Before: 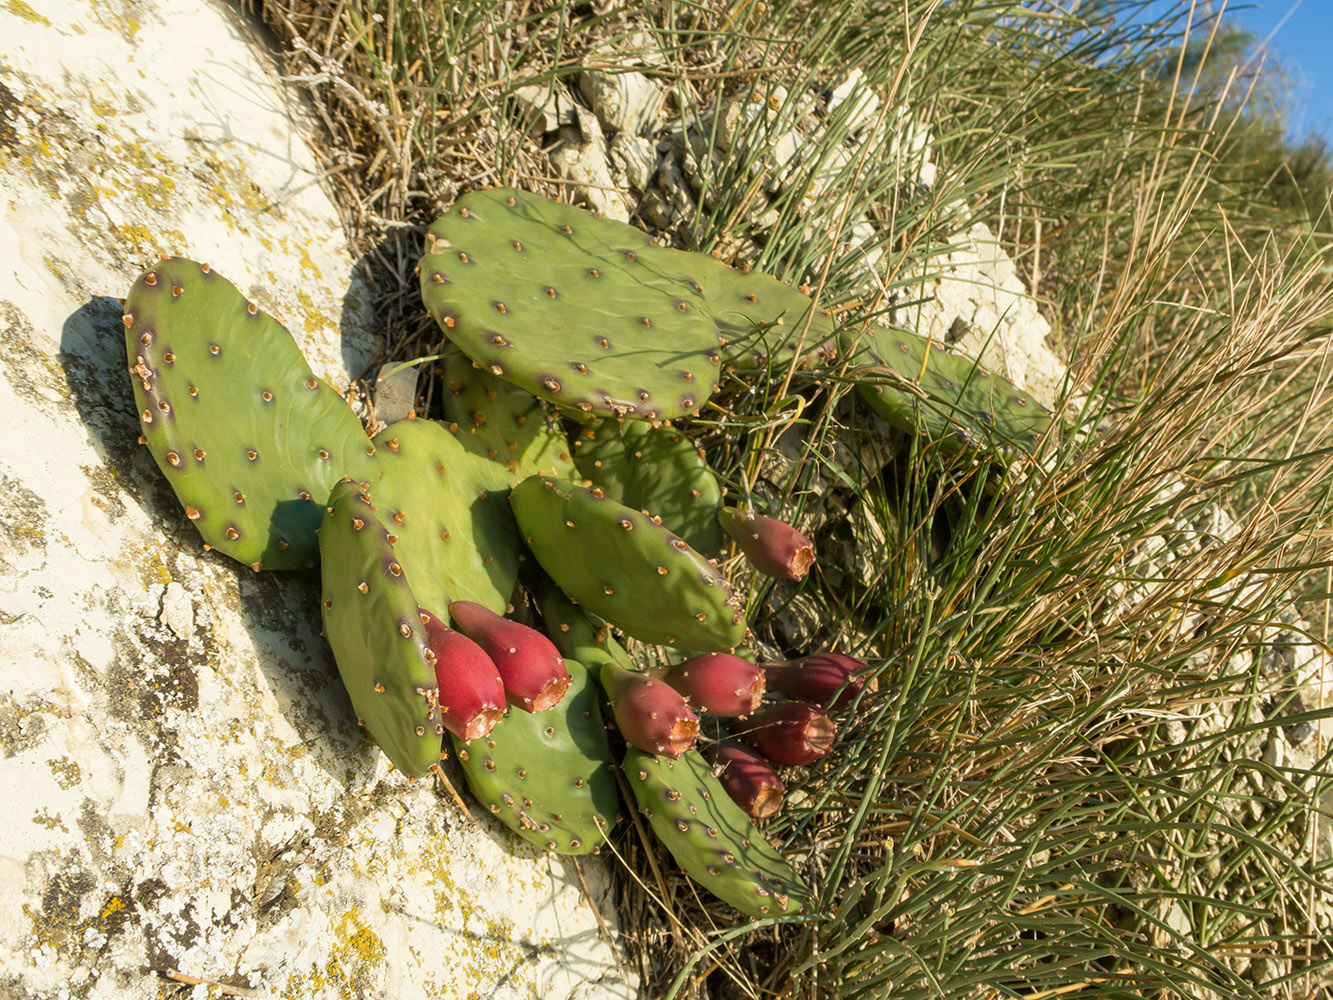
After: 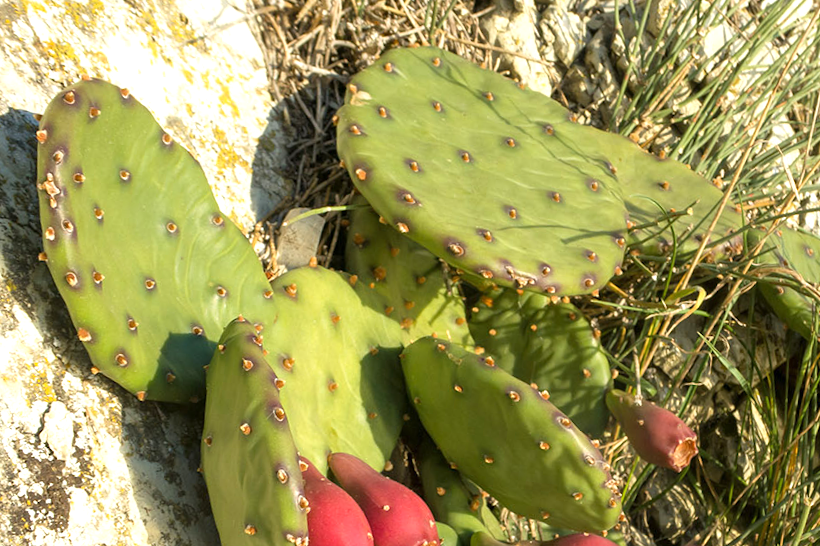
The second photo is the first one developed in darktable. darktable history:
crop and rotate: angle -6.54°, left 2.215%, top 6.945%, right 27.294%, bottom 30.502%
exposure: exposure 0.489 EV, compensate highlight preservation false
